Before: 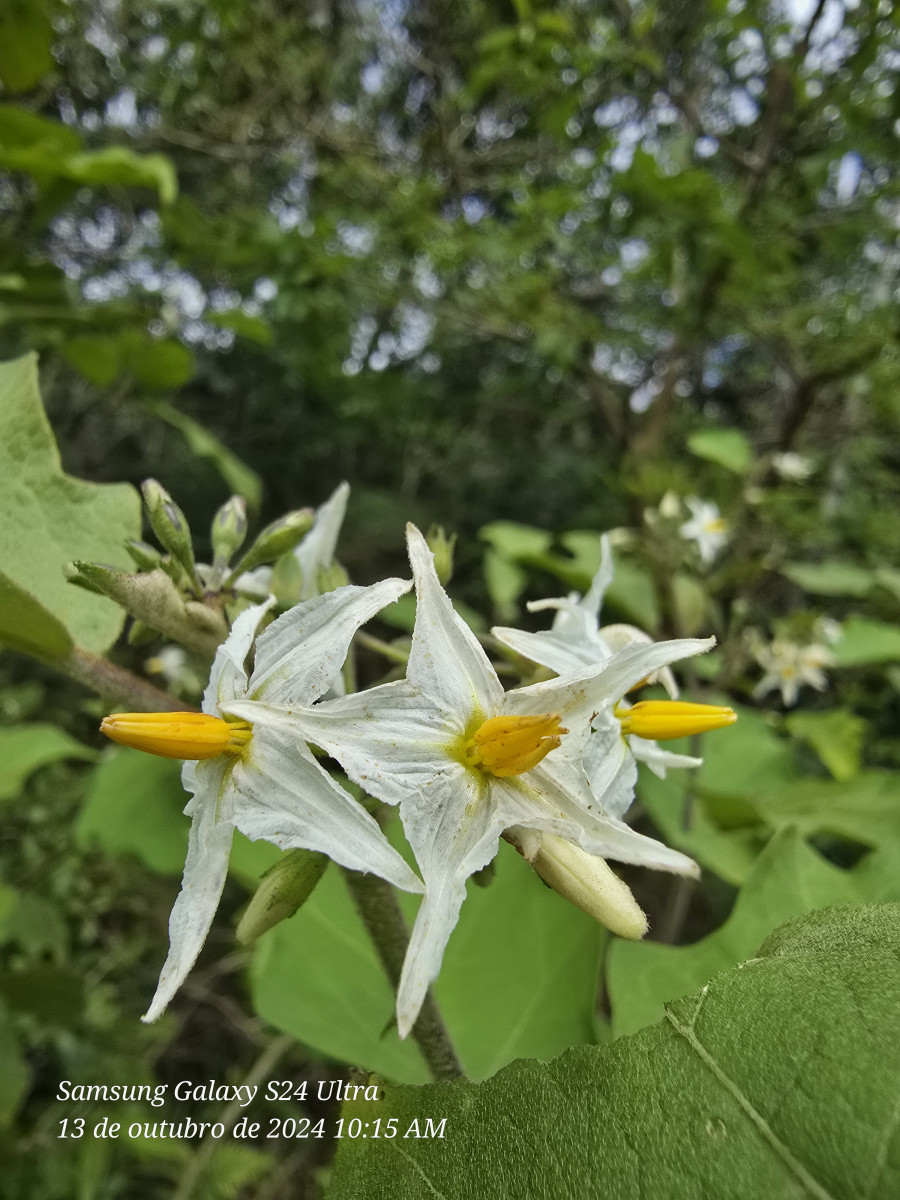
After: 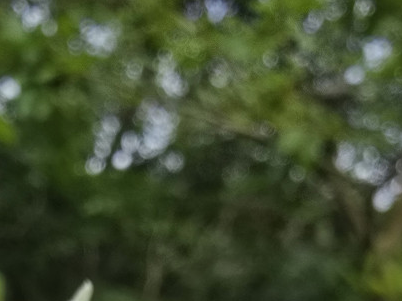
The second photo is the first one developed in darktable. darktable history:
crop: left 28.64%, top 16.832%, right 26.637%, bottom 58.055%
bloom: on, module defaults
